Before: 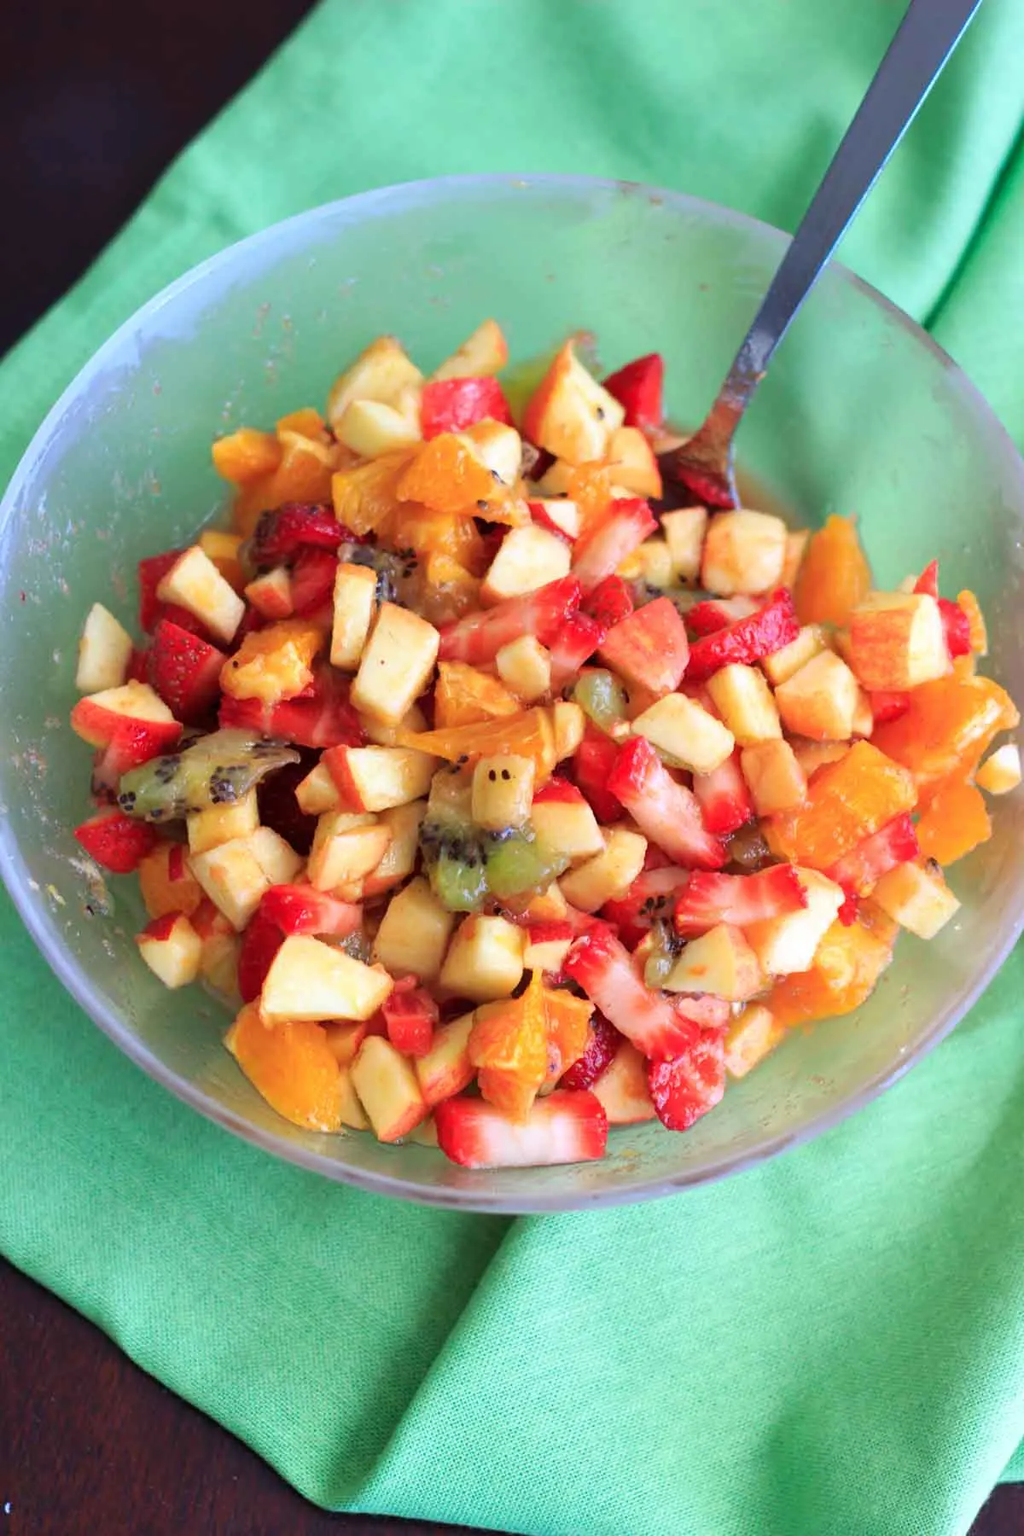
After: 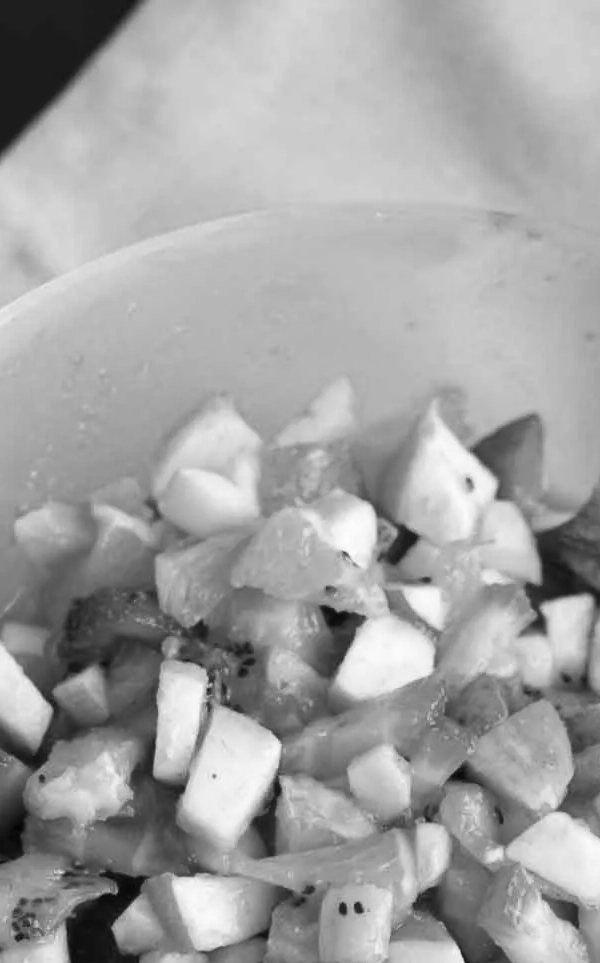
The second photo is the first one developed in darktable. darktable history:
crop: left 19.556%, right 30.401%, bottom 46.458%
color contrast: green-magenta contrast 0, blue-yellow contrast 0
